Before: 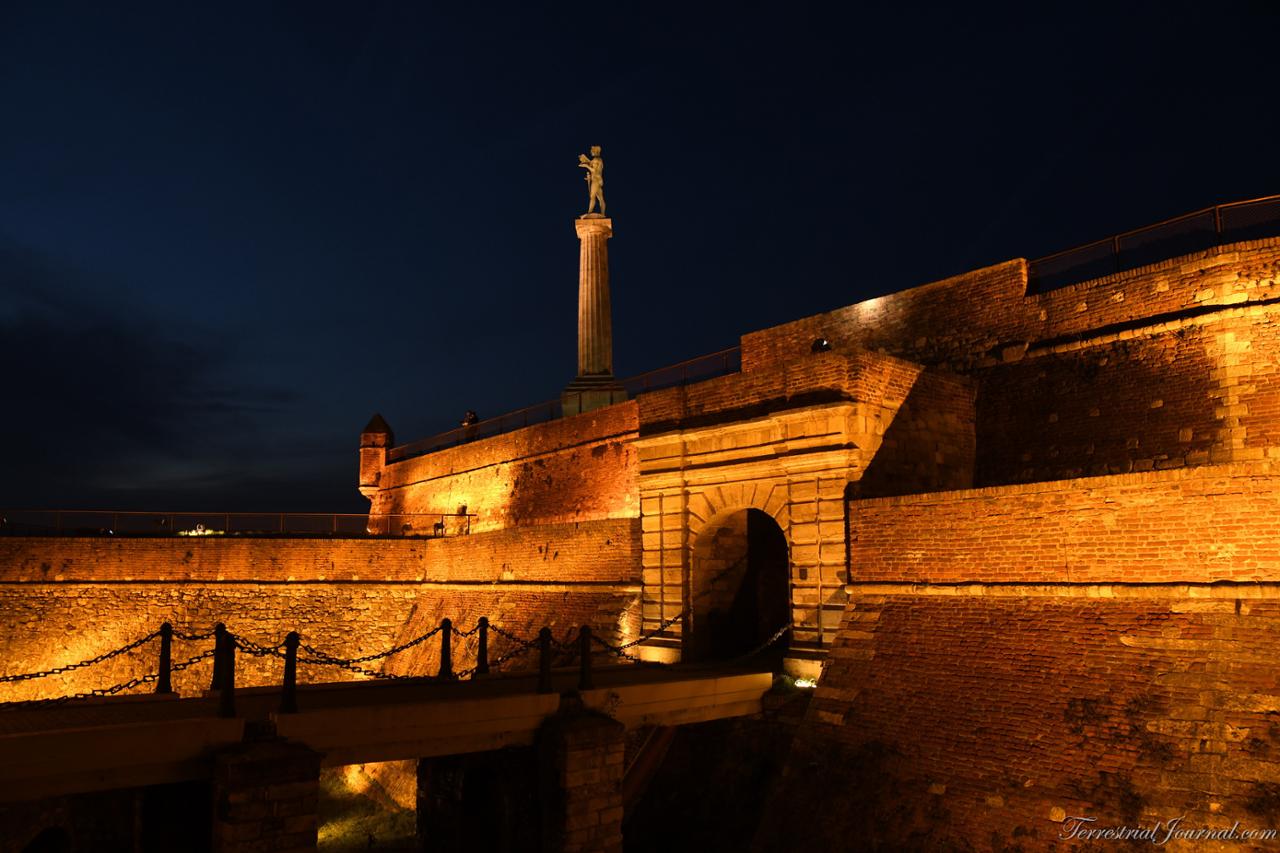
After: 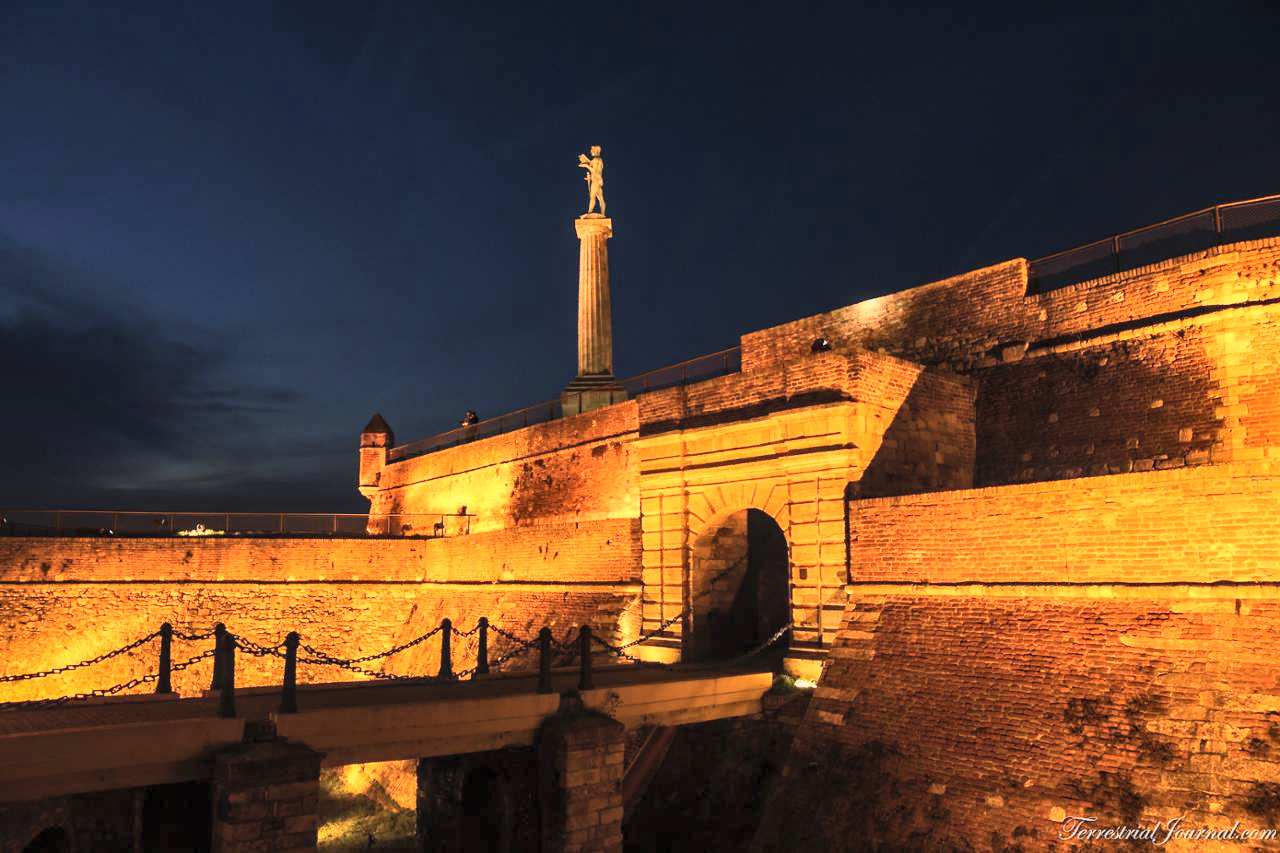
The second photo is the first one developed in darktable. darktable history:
contrast brightness saturation: contrast 0.144, brightness 0.212
base curve: curves: ch0 [(0, 0) (0.025, 0.046) (0.112, 0.277) (0.467, 0.74) (0.814, 0.929) (1, 0.942)]
local contrast: on, module defaults
